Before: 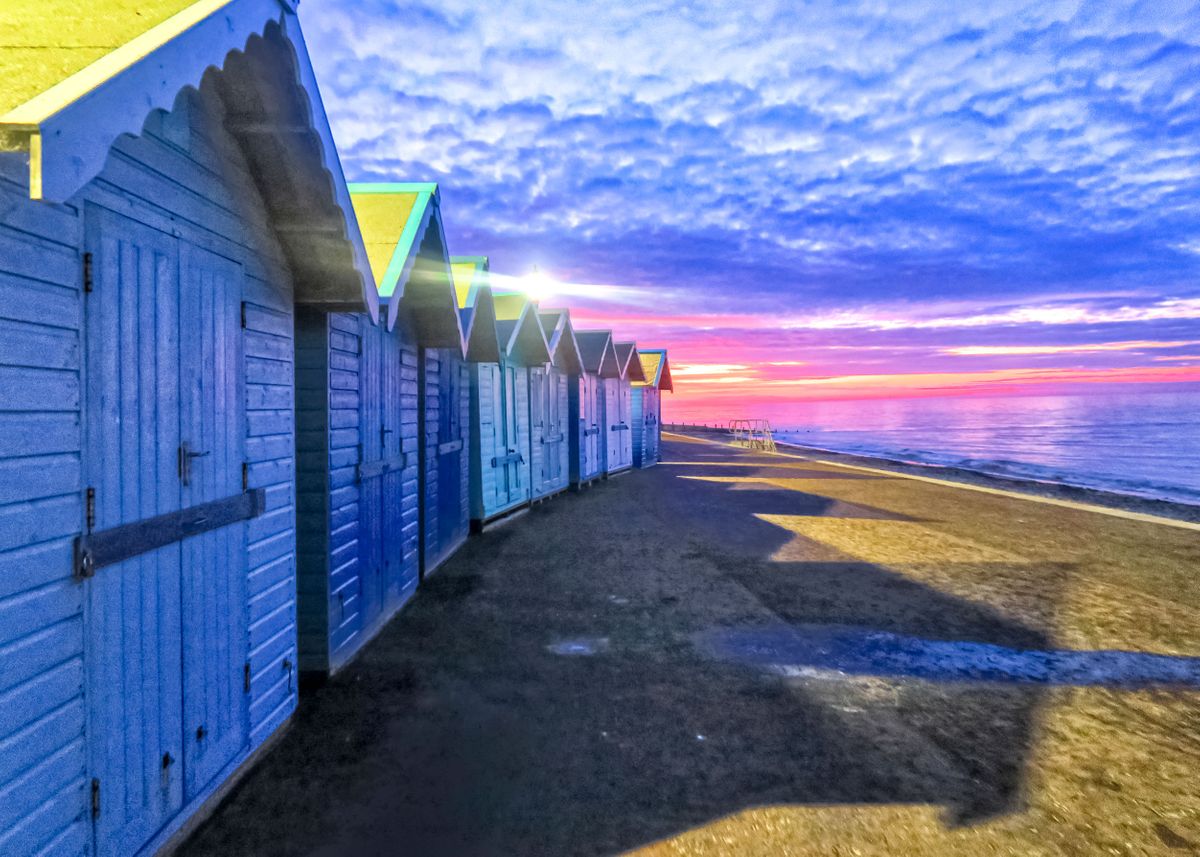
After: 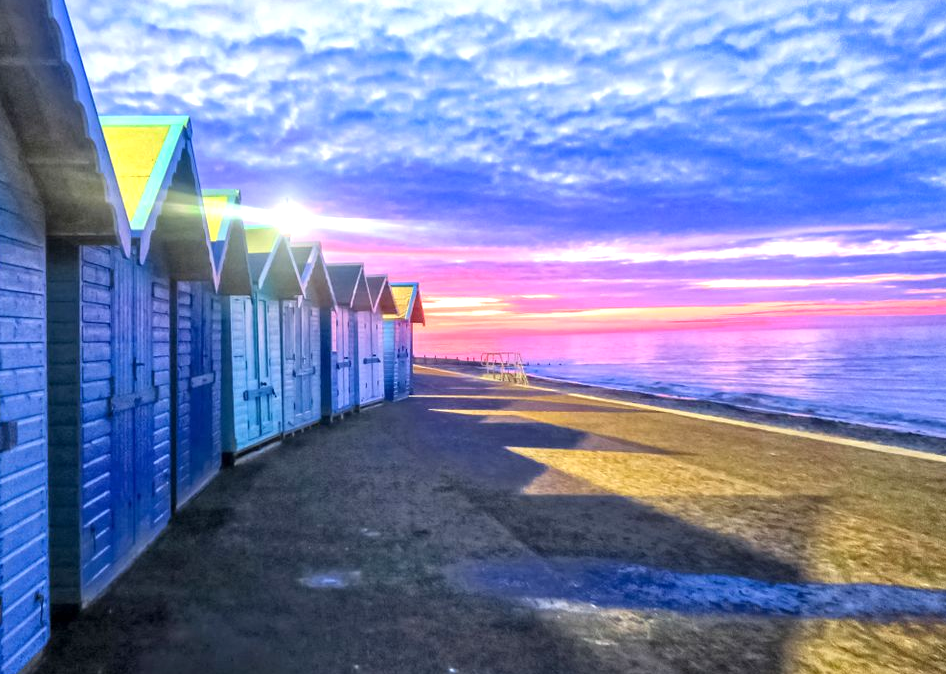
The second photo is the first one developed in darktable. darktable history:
crop and rotate: left 20.74%, top 7.912%, right 0.375%, bottom 13.378%
exposure: exposure 0.367 EV, compensate highlight preservation false
